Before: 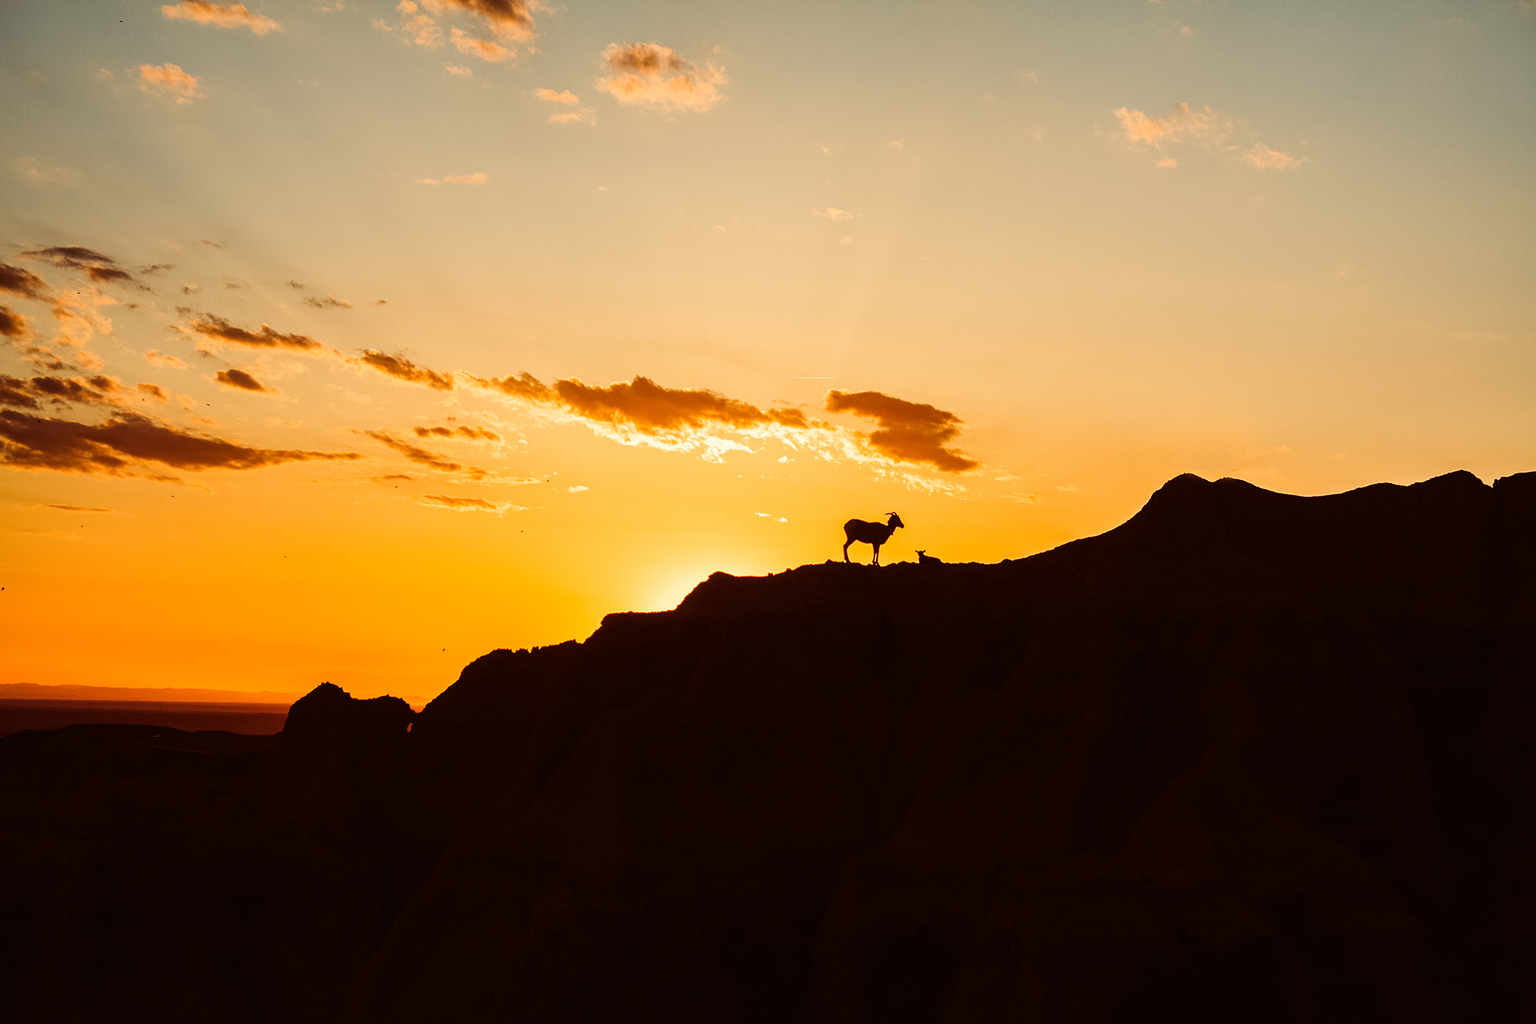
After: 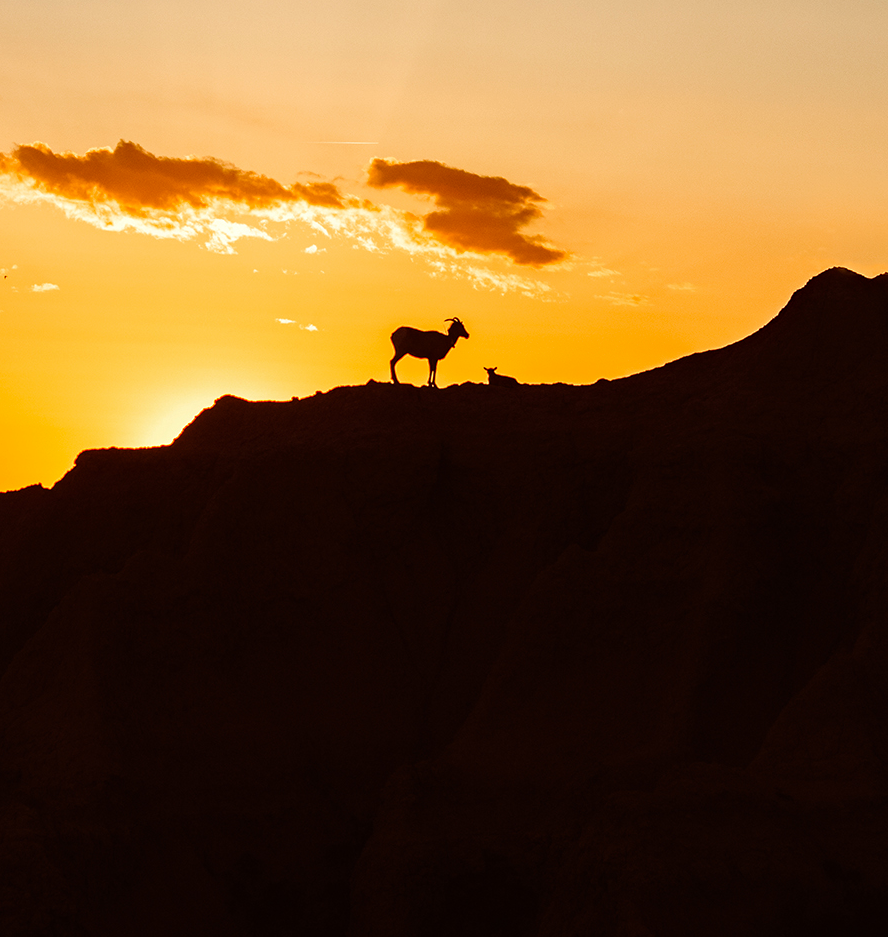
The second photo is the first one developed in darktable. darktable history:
haze removal: compatibility mode true, adaptive false
crop: left 35.432%, top 26.233%, right 20.145%, bottom 3.432%
